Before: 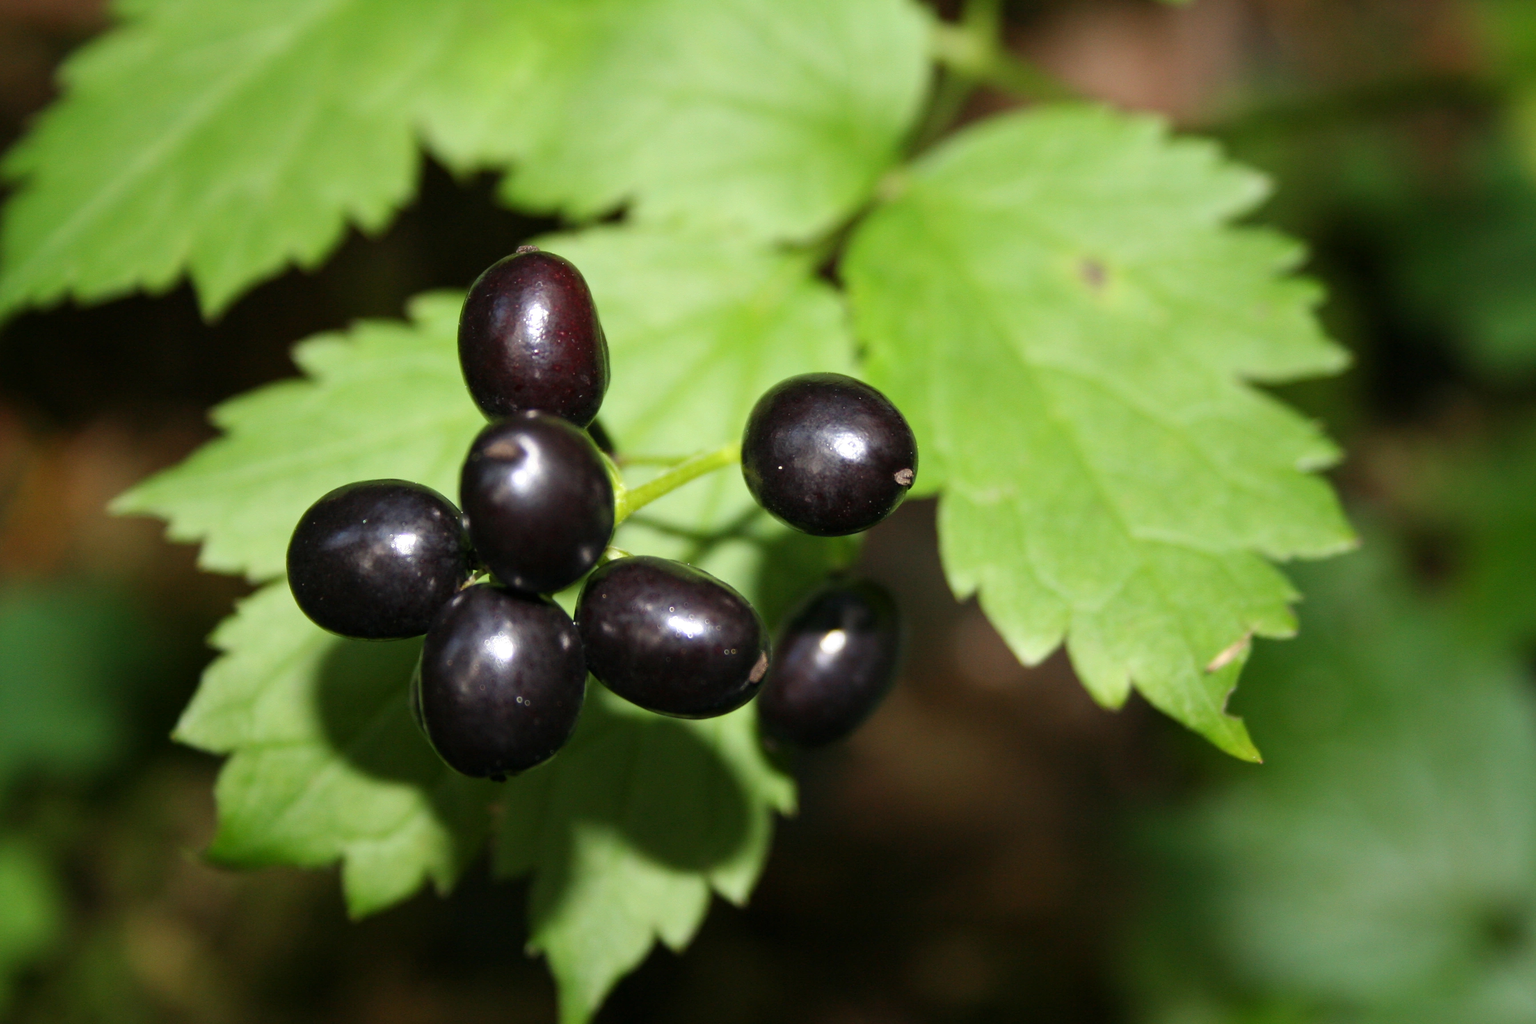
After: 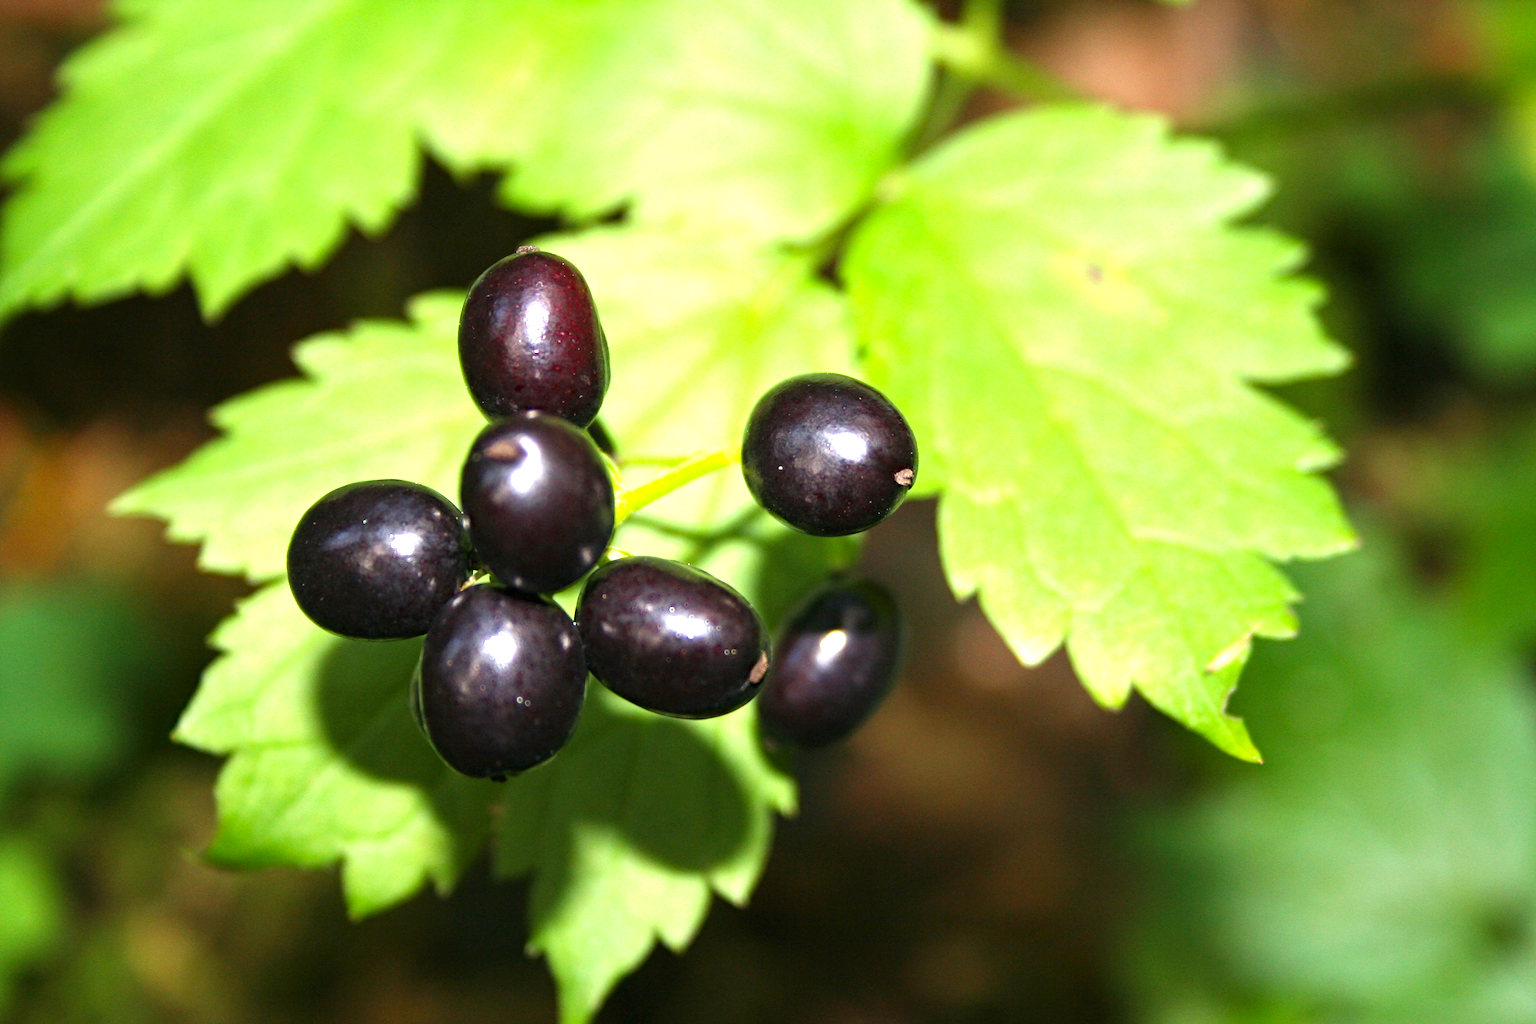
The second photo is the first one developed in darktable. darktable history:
exposure: black level correction 0, exposure 1.2 EV, compensate highlight preservation false
haze removal: strength 0.297, distance 0.244, compatibility mode true, adaptive false
color zones: curves: ch1 [(0, 0.525) (0.143, 0.556) (0.286, 0.52) (0.429, 0.5) (0.571, 0.5) (0.714, 0.5) (0.857, 0.503) (1, 0.525)]
